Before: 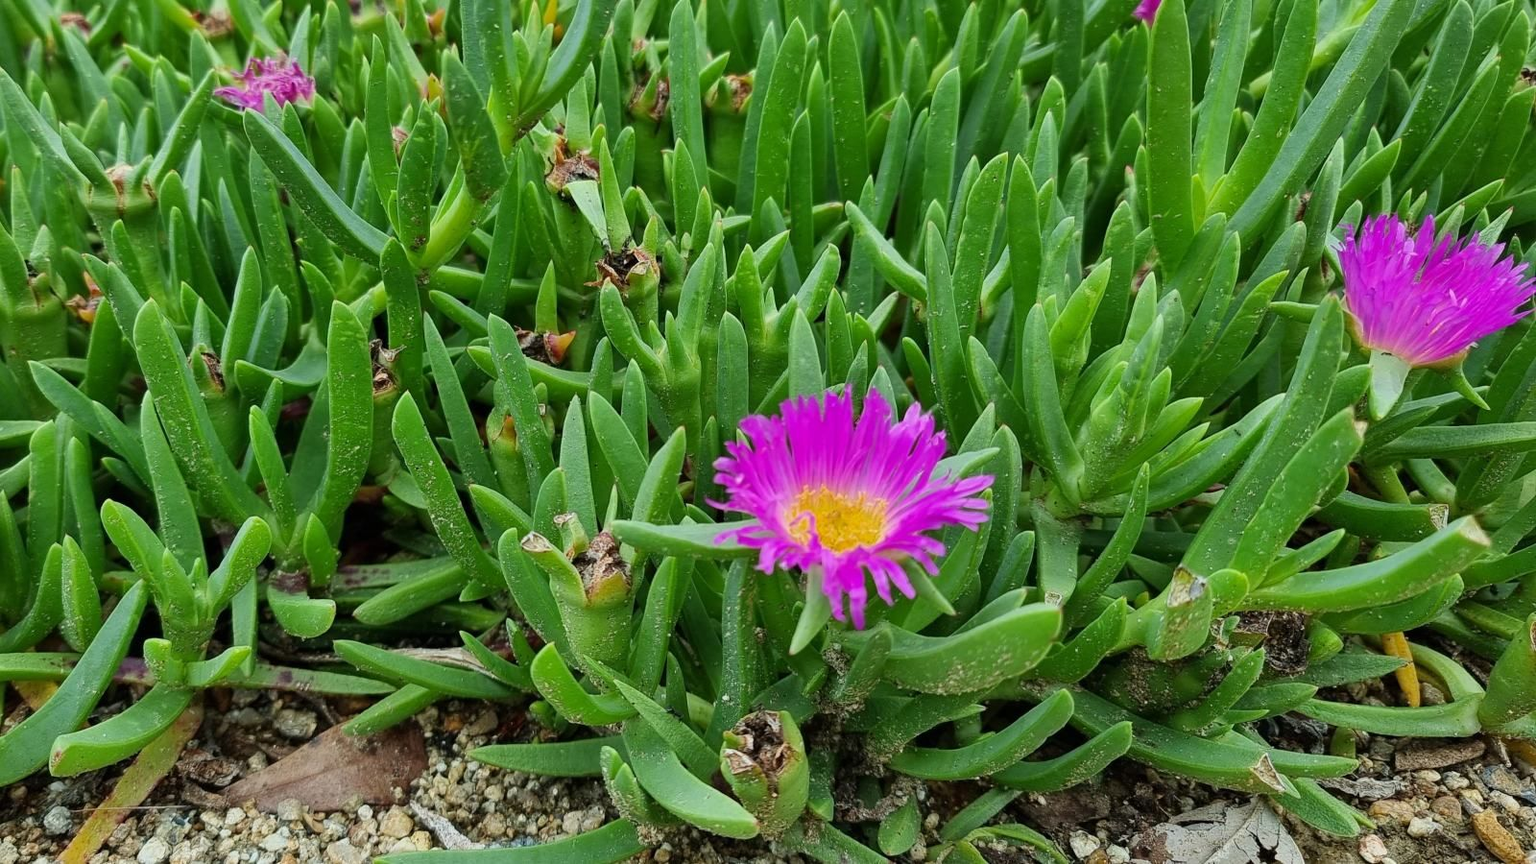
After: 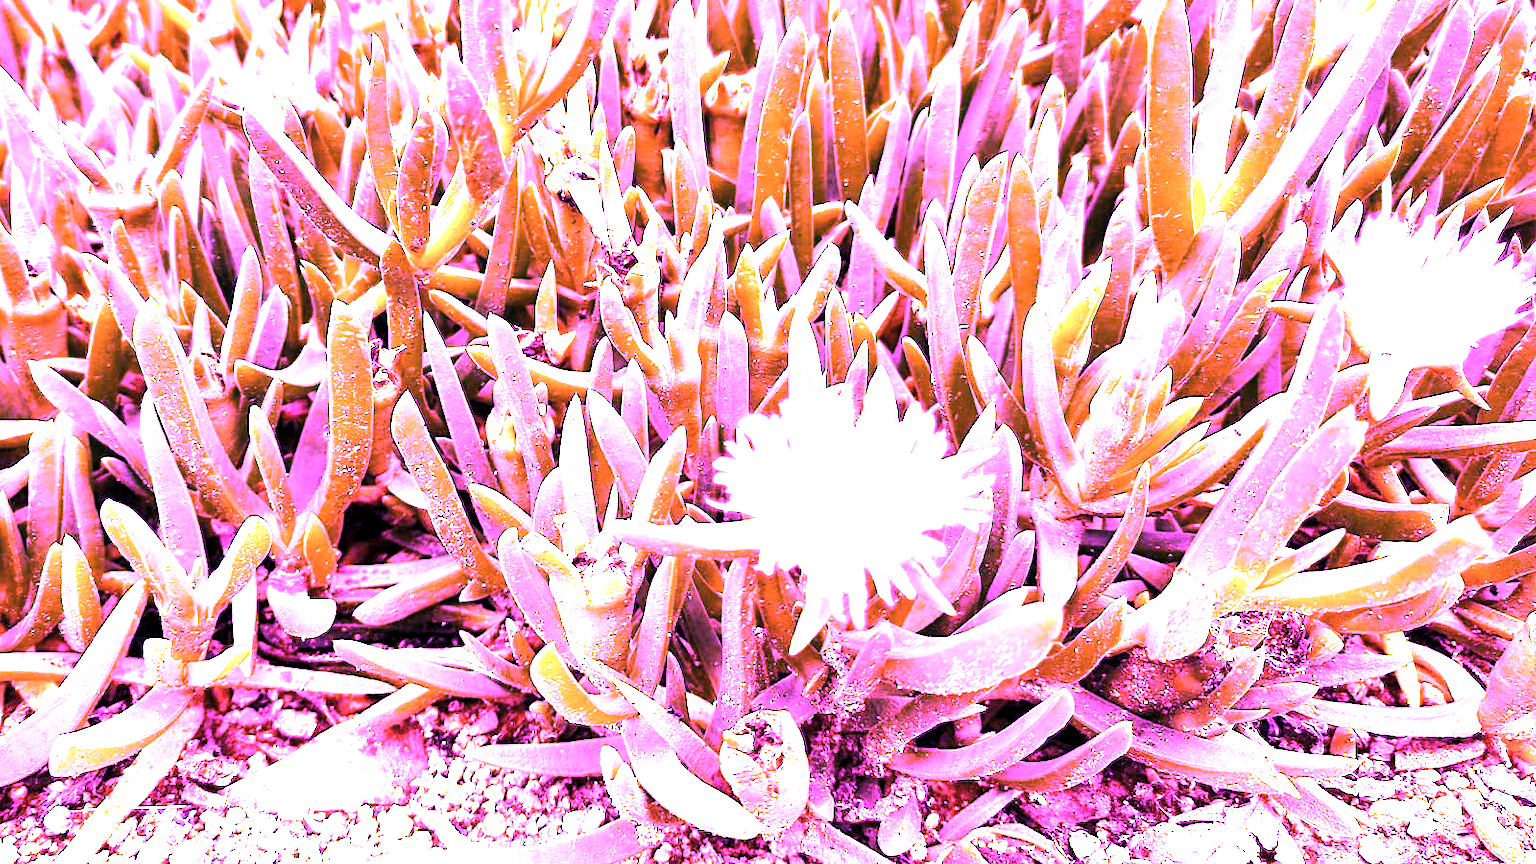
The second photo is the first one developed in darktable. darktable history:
white balance: red 8, blue 8
color balance rgb: shadows lift › chroma 7.23%, shadows lift › hue 246.48°, highlights gain › chroma 5.38%, highlights gain › hue 196.93°, white fulcrum 1 EV
levels: levels [0.029, 0.545, 0.971]
